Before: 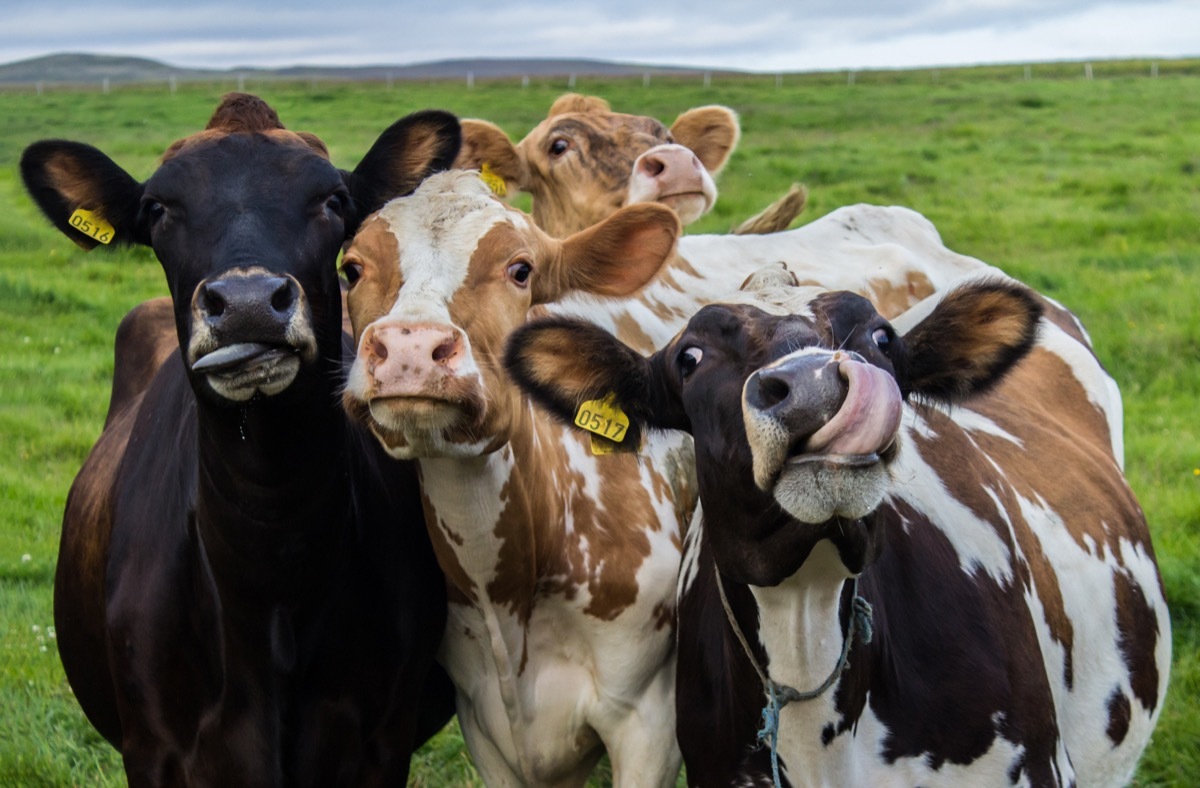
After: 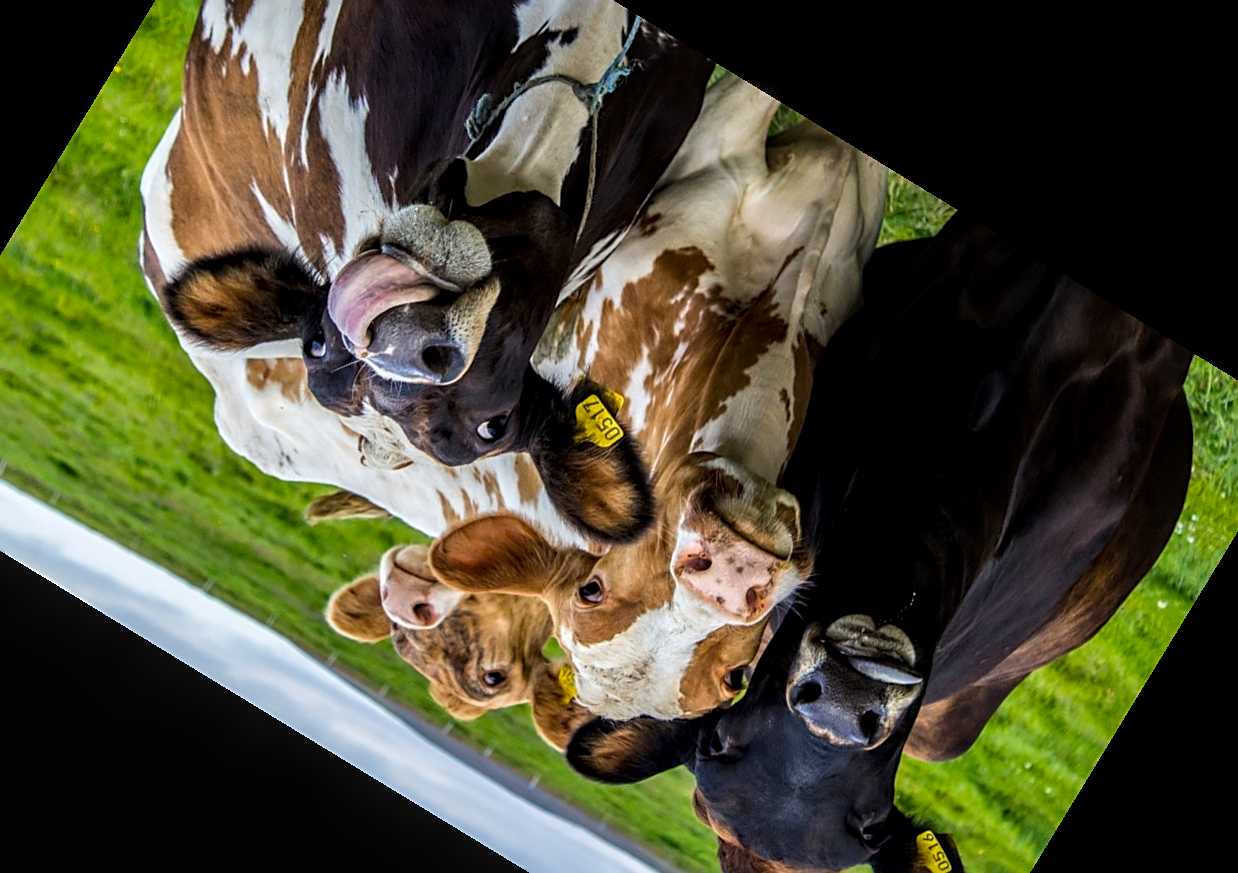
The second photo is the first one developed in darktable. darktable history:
local contrast: detail 144%
sharpen: on, module defaults
color balance rgb: perceptual saturation grading › global saturation 25%, global vibrance 10%
crop and rotate: angle 148.68°, left 9.111%, top 15.603%, right 4.588%, bottom 17.041%
